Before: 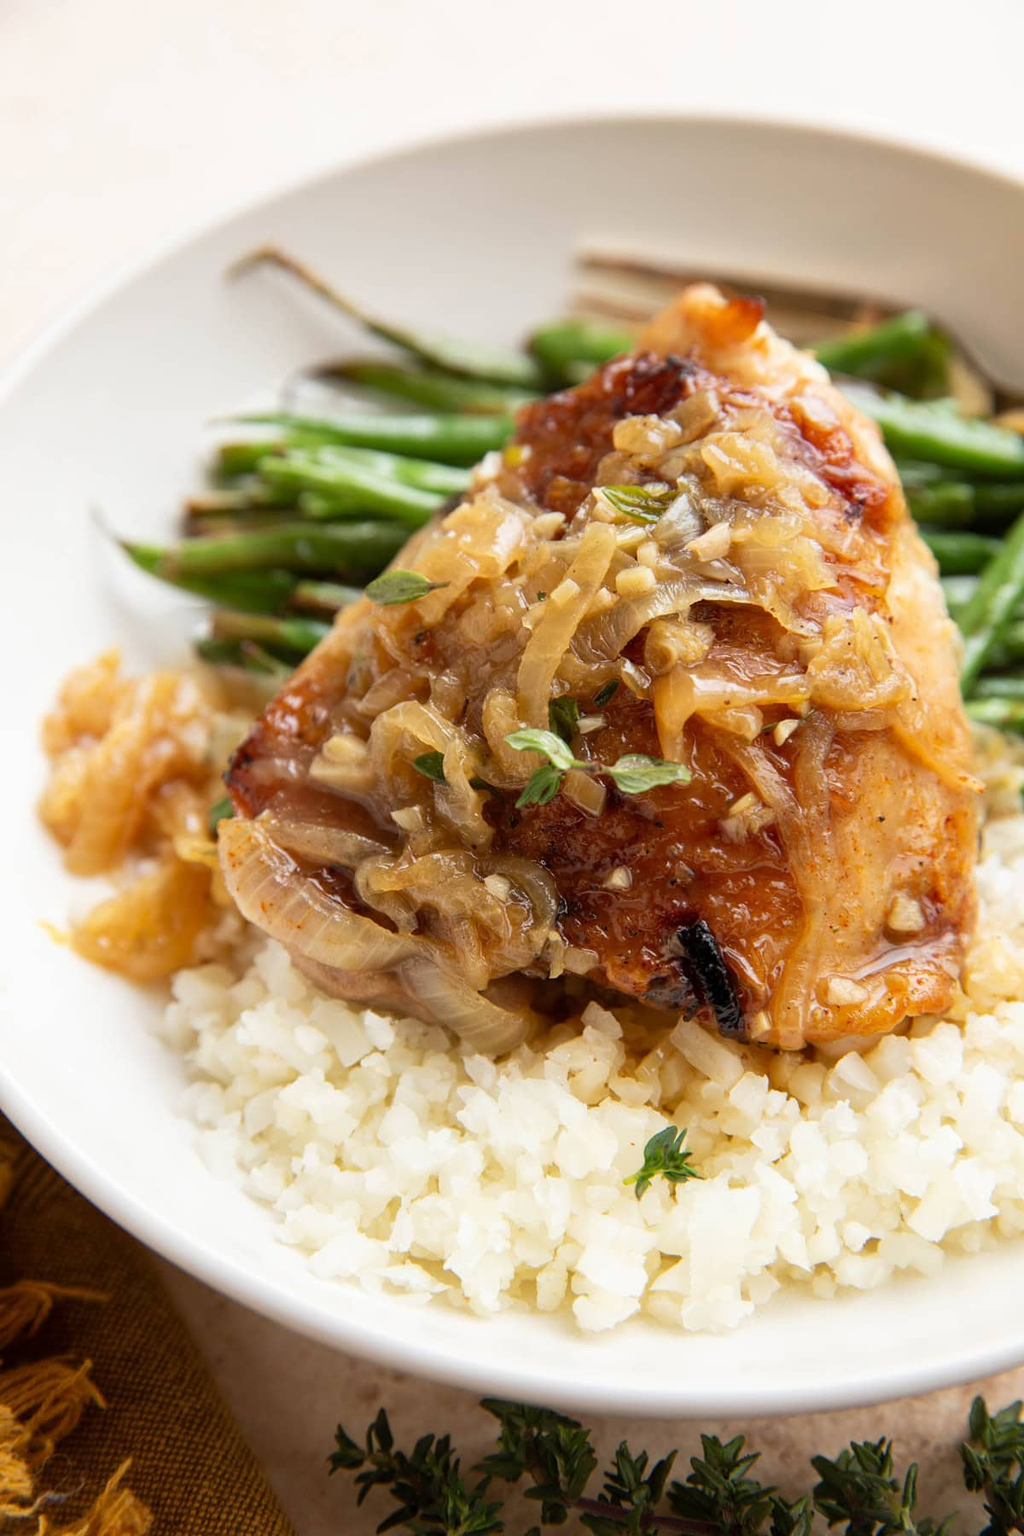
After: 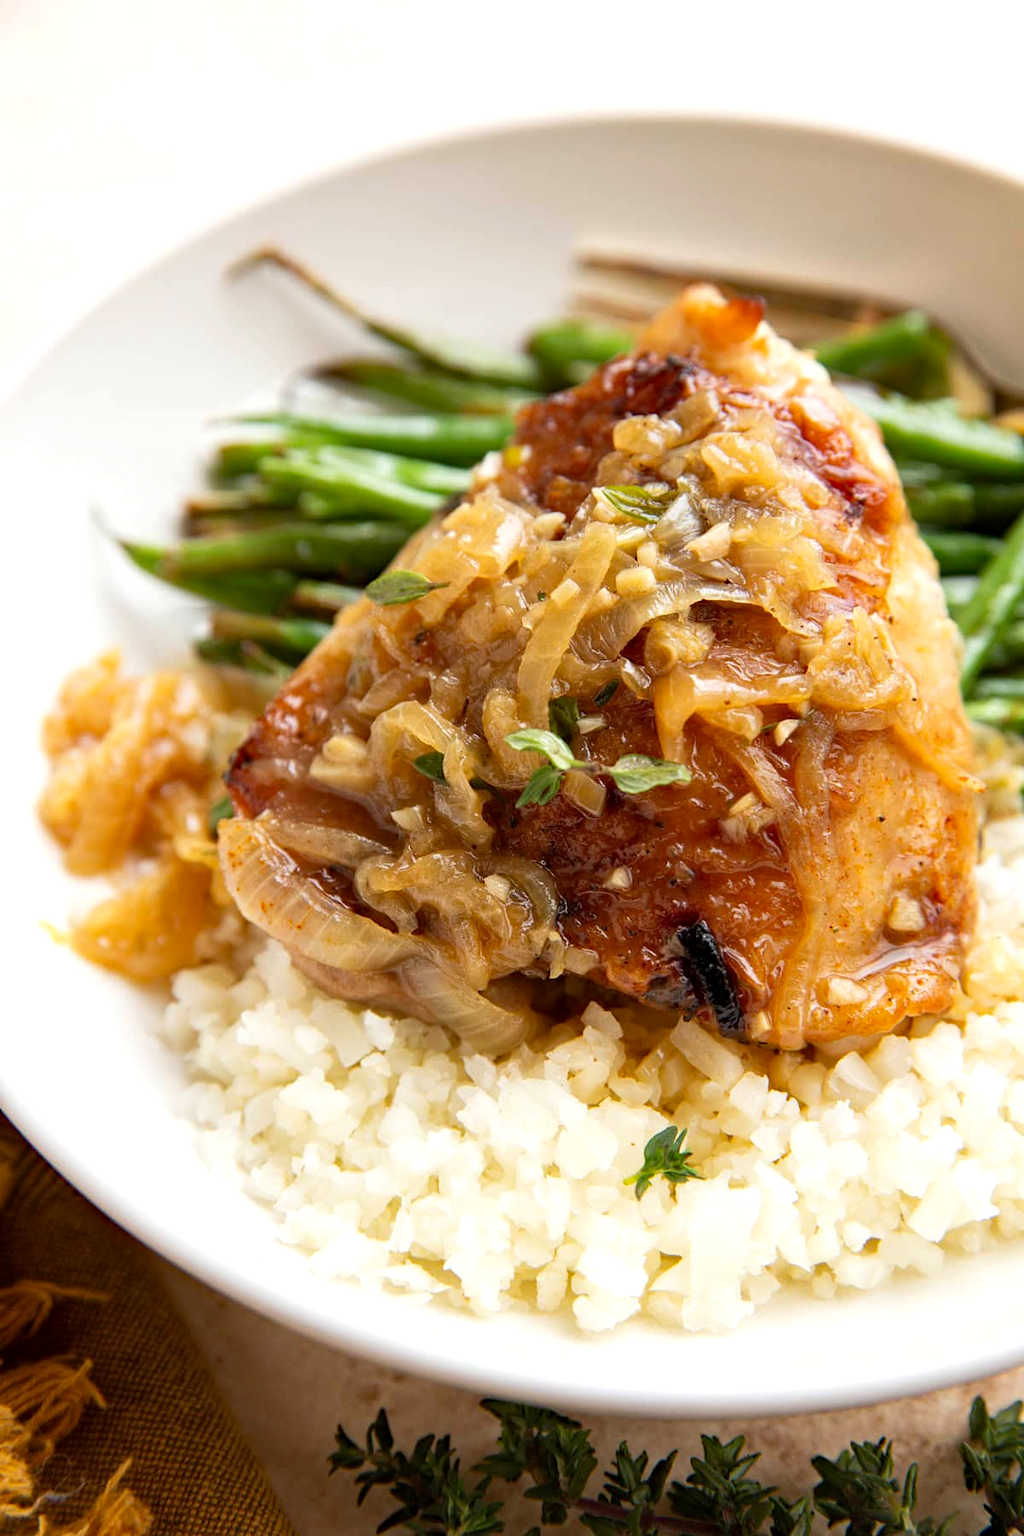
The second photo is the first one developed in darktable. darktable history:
haze removal: strength 0.294, distance 0.248, compatibility mode true, adaptive false
exposure: black level correction 0.001, exposure 0.193 EV, compensate exposure bias true, compensate highlight preservation false
